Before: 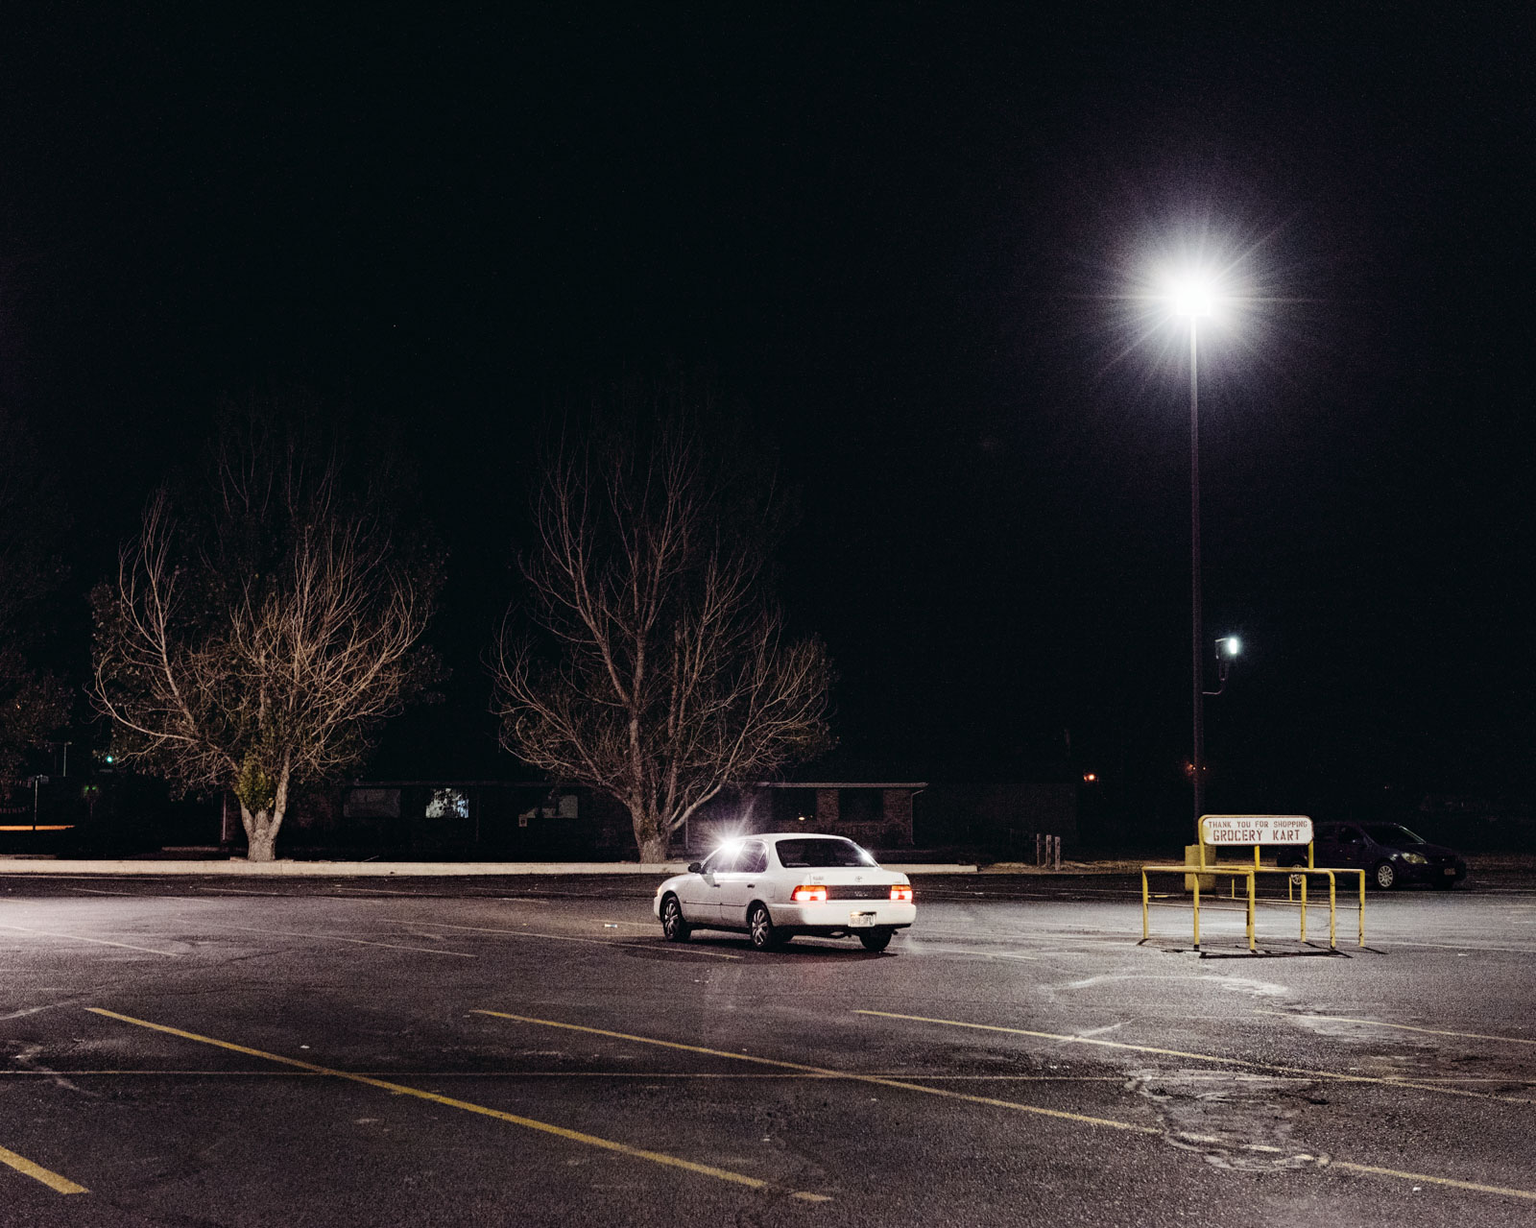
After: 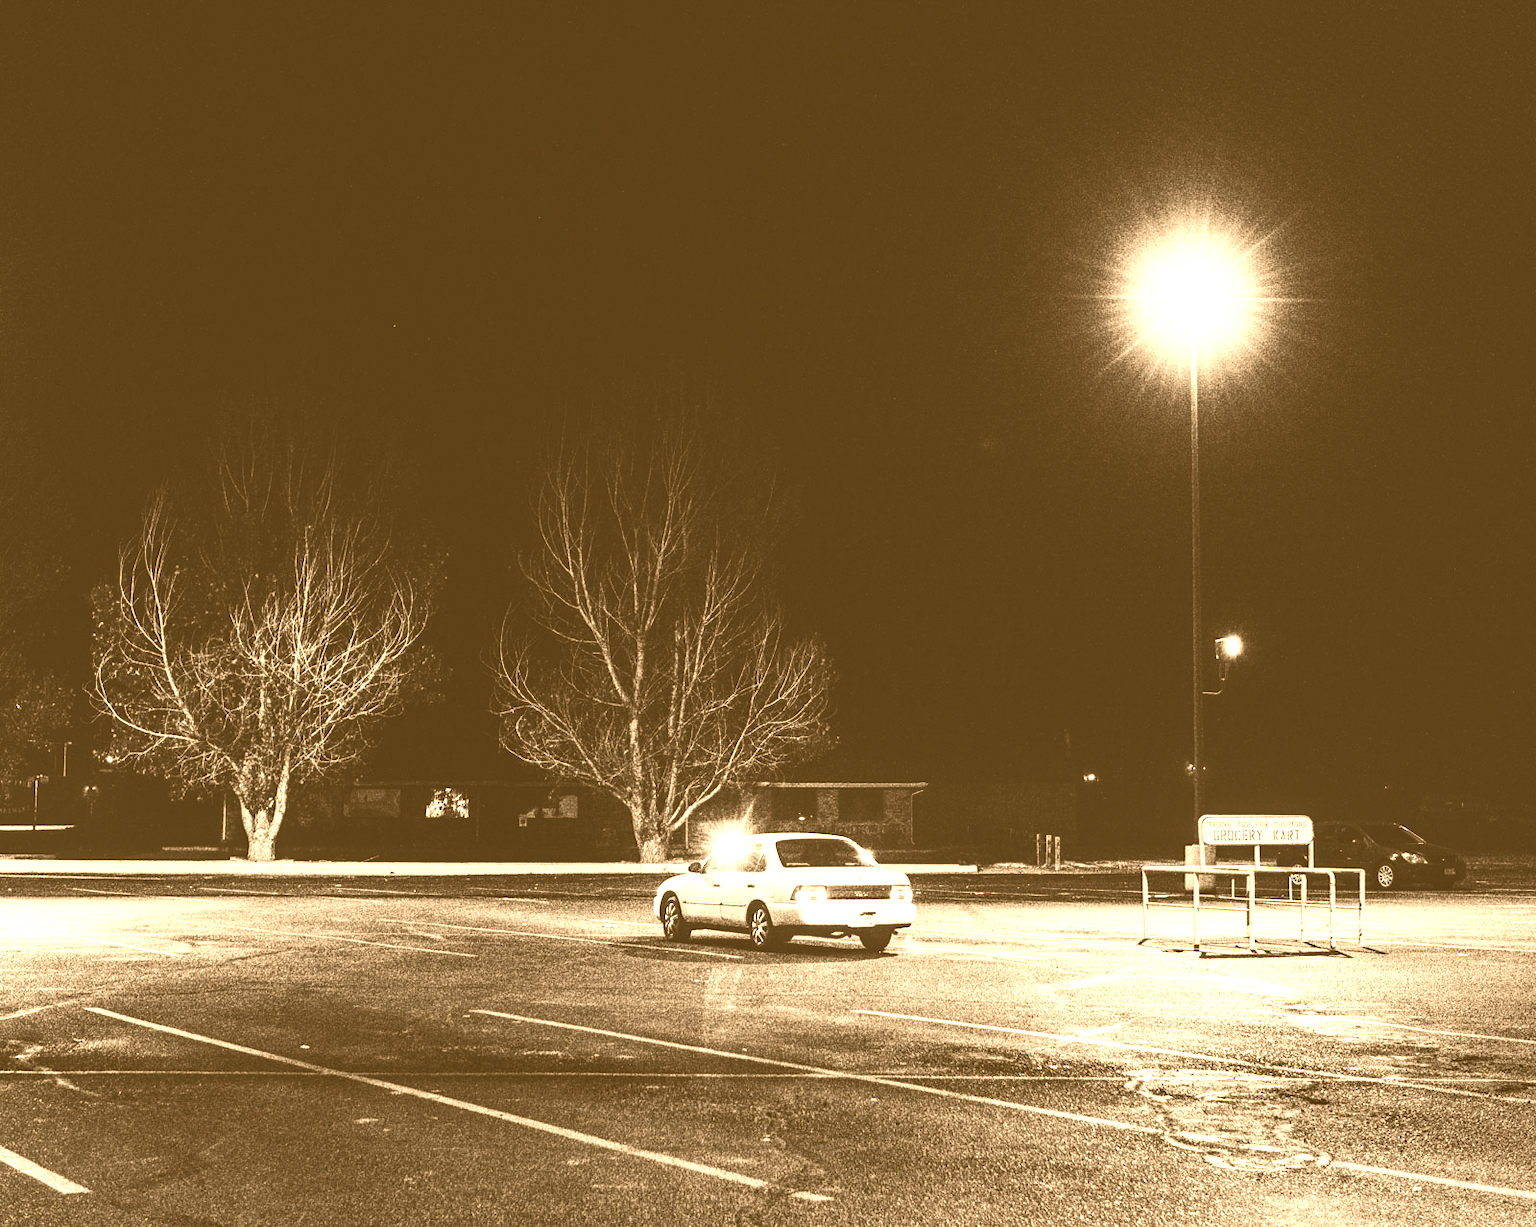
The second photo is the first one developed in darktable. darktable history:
local contrast: on, module defaults
tone curve: curves: ch0 [(0, 0) (0.265, 0.253) (0.732, 0.751) (1, 1)], color space Lab, linked channels, preserve colors none
colorize: hue 28.8°, source mix 100%
base curve: curves: ch0 [(0, 0) (0.028, 0.03) (0.121, 0.232) (0.46, 0.748) (0.859, 0.968) (1, 1)], preserve colors none
